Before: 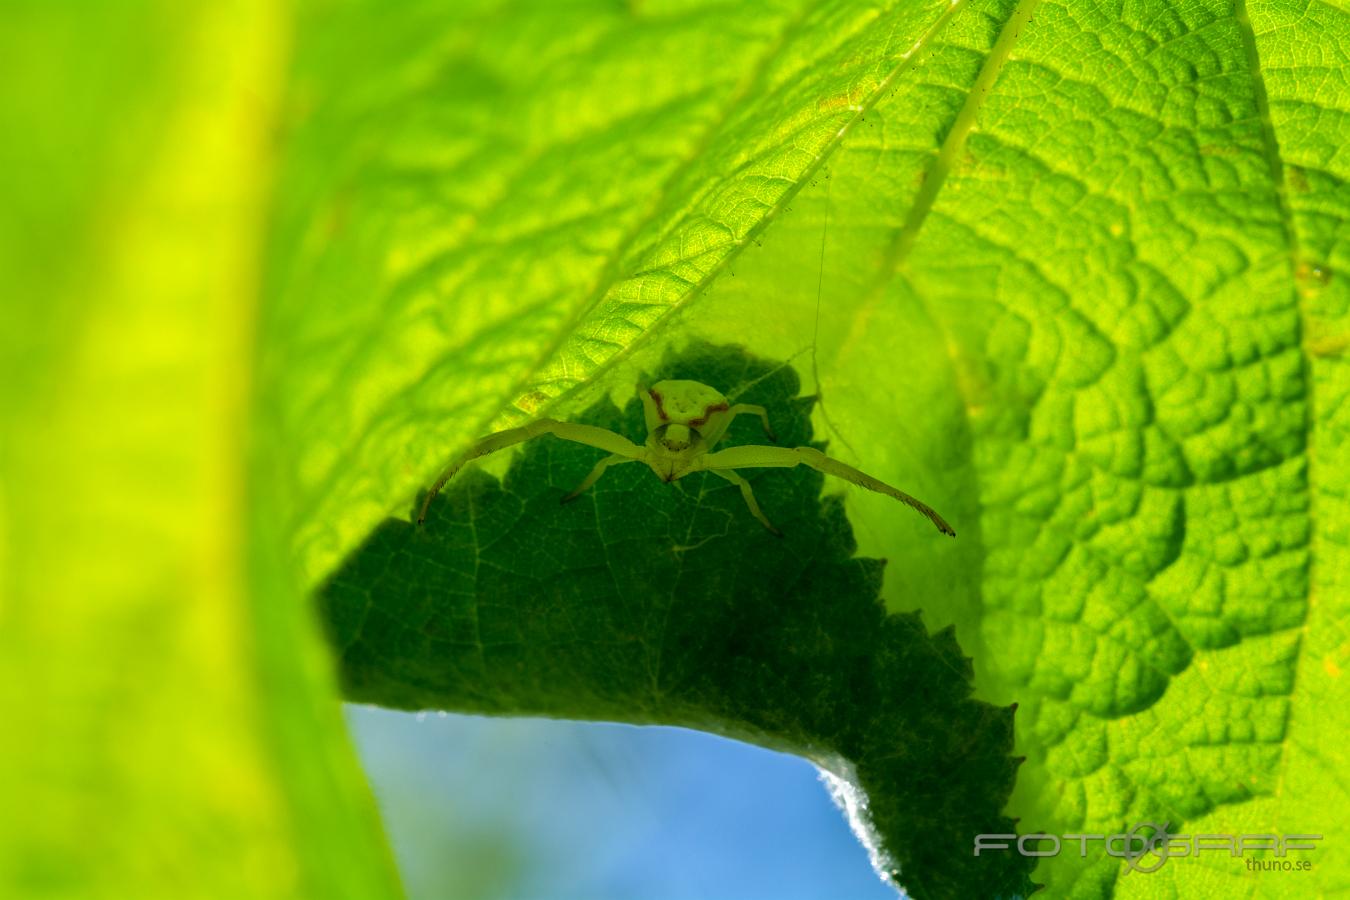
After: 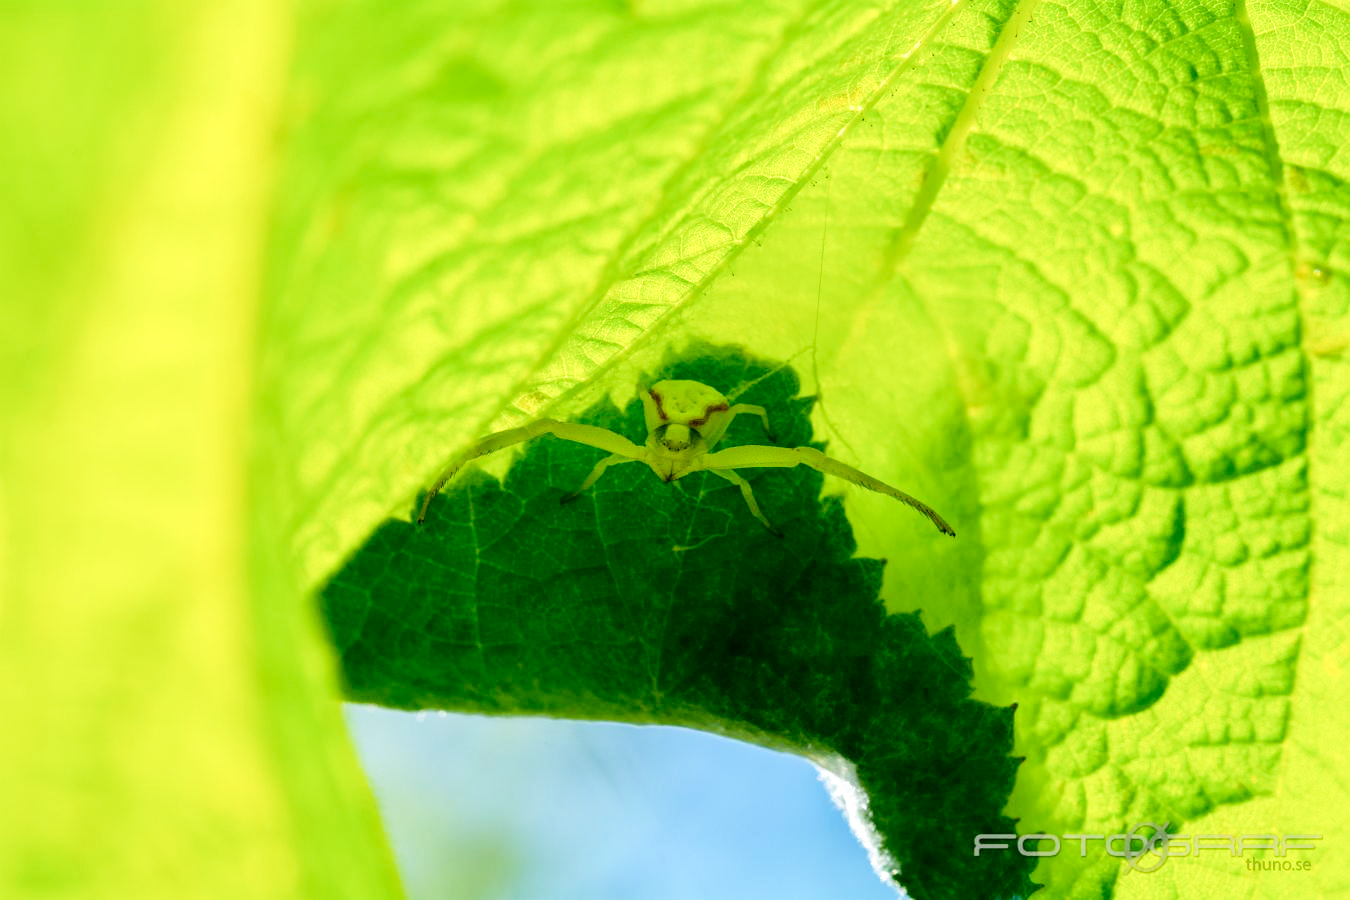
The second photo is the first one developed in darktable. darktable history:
base curve: curves: ch0 [(0, 0) (0.008, 0.007) (0.022, 0.029) (0.048, 0.089) (0.092, 0.197) (0.191, 0.399) (0.275, 0.534) (0.357, 0.65) (0.477, 0.78) (0.542, 0.833) (0.799, 0.973) (1, 1)], exposure shift 0.567, preserve colors none
